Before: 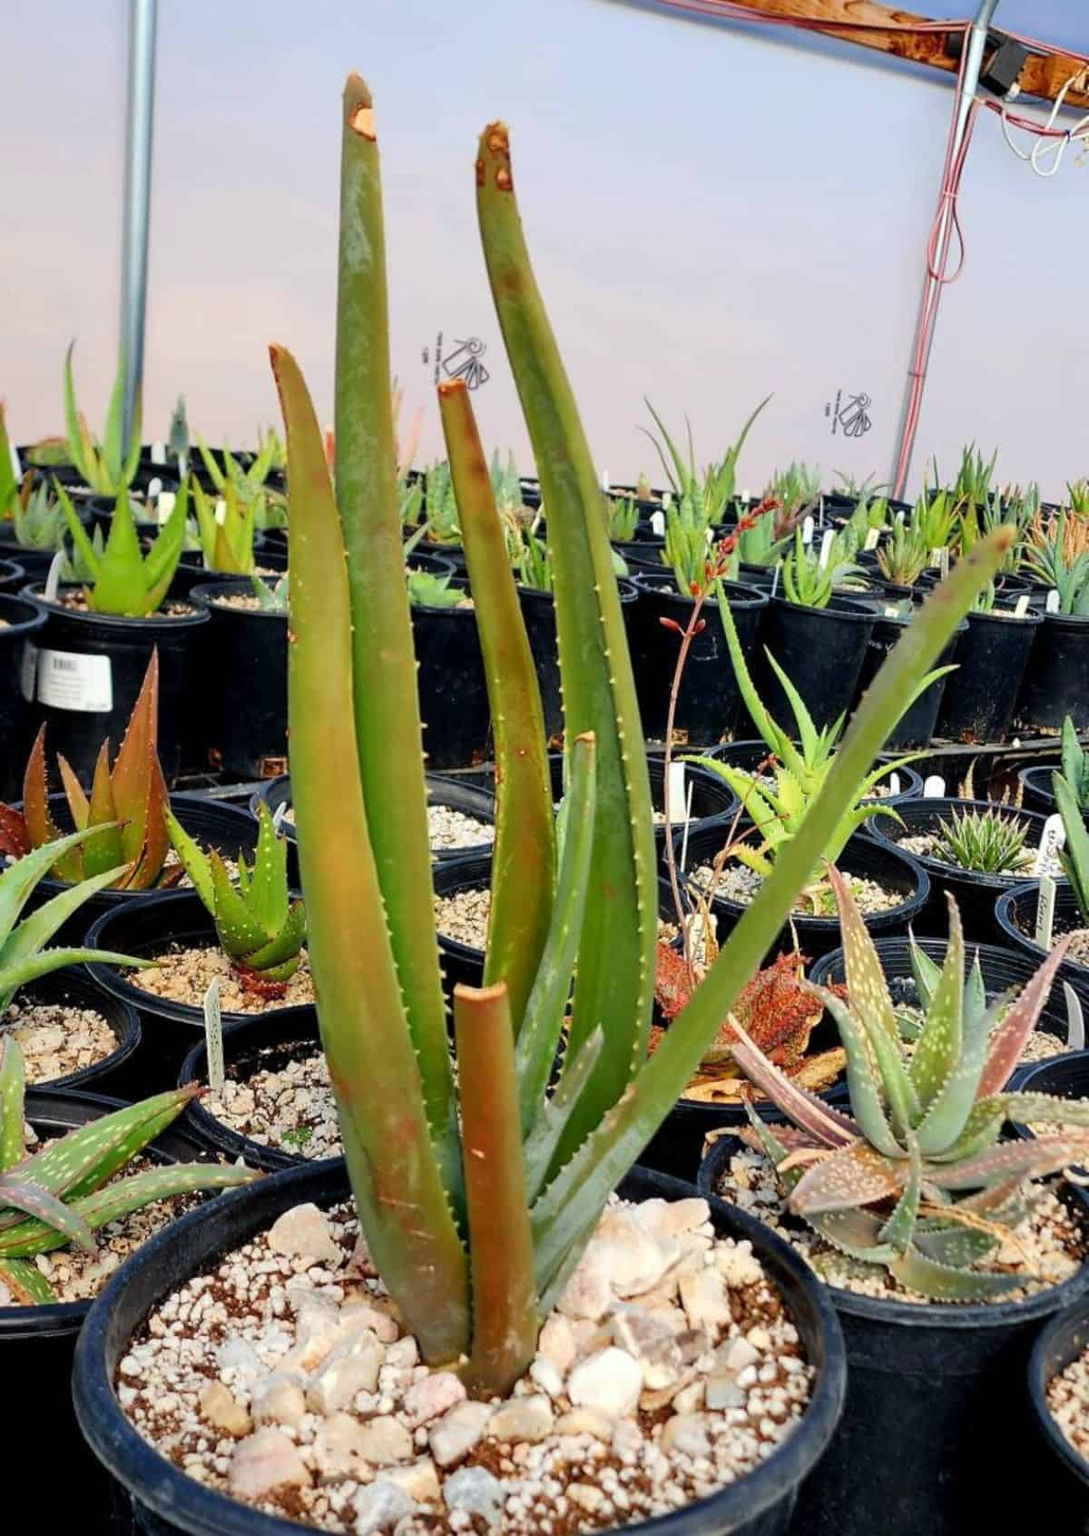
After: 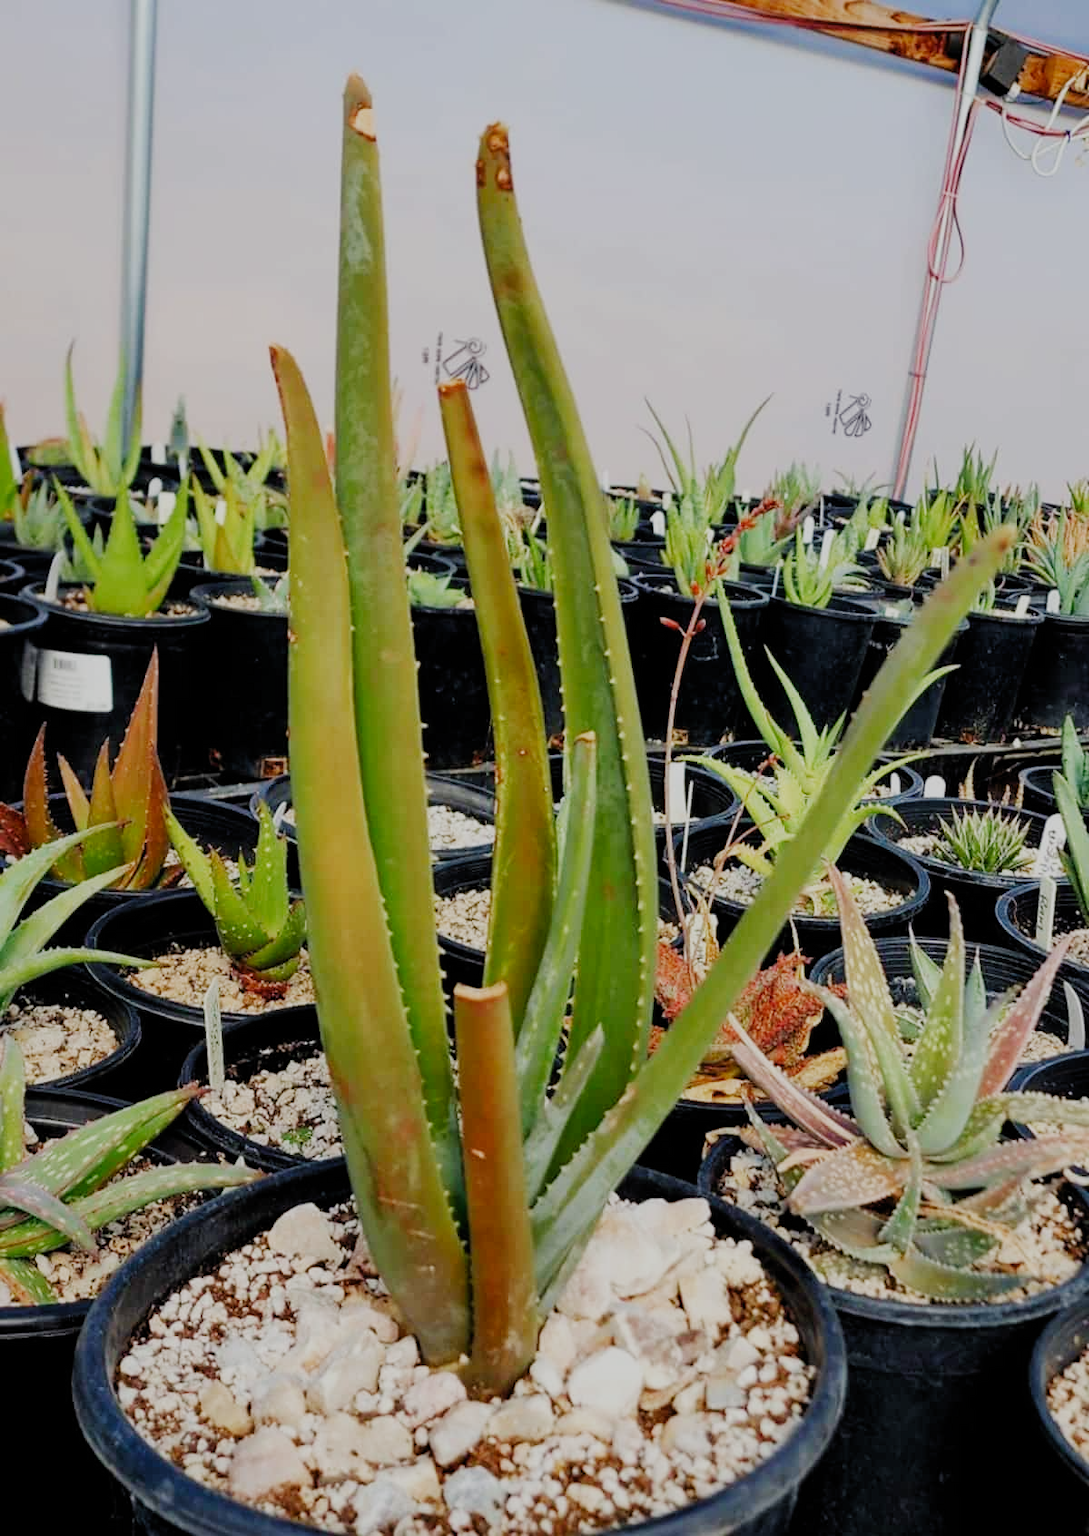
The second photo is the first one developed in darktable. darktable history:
filmic rgb: black relative exposure -7.65 EV, white relative exposure 4.56 EV, hardness 3.61, preserve chrominance no, color science v5 (2021), contrast in shadows safe, contrast in highlights safe
